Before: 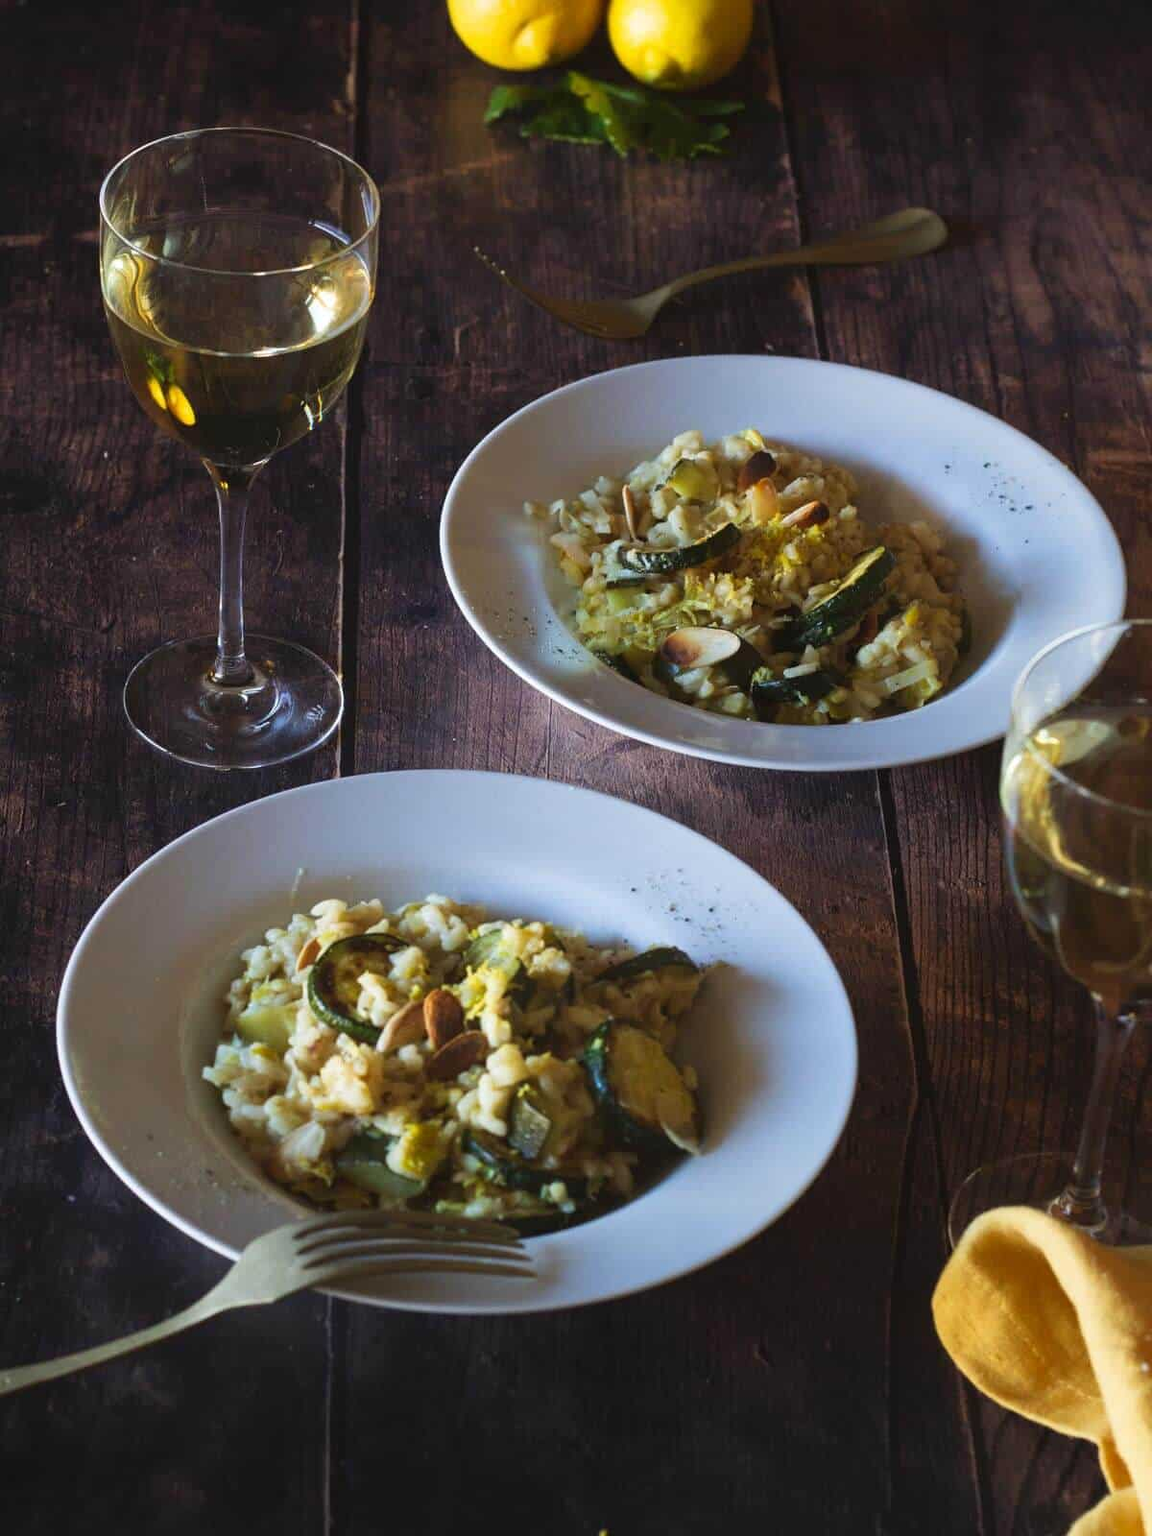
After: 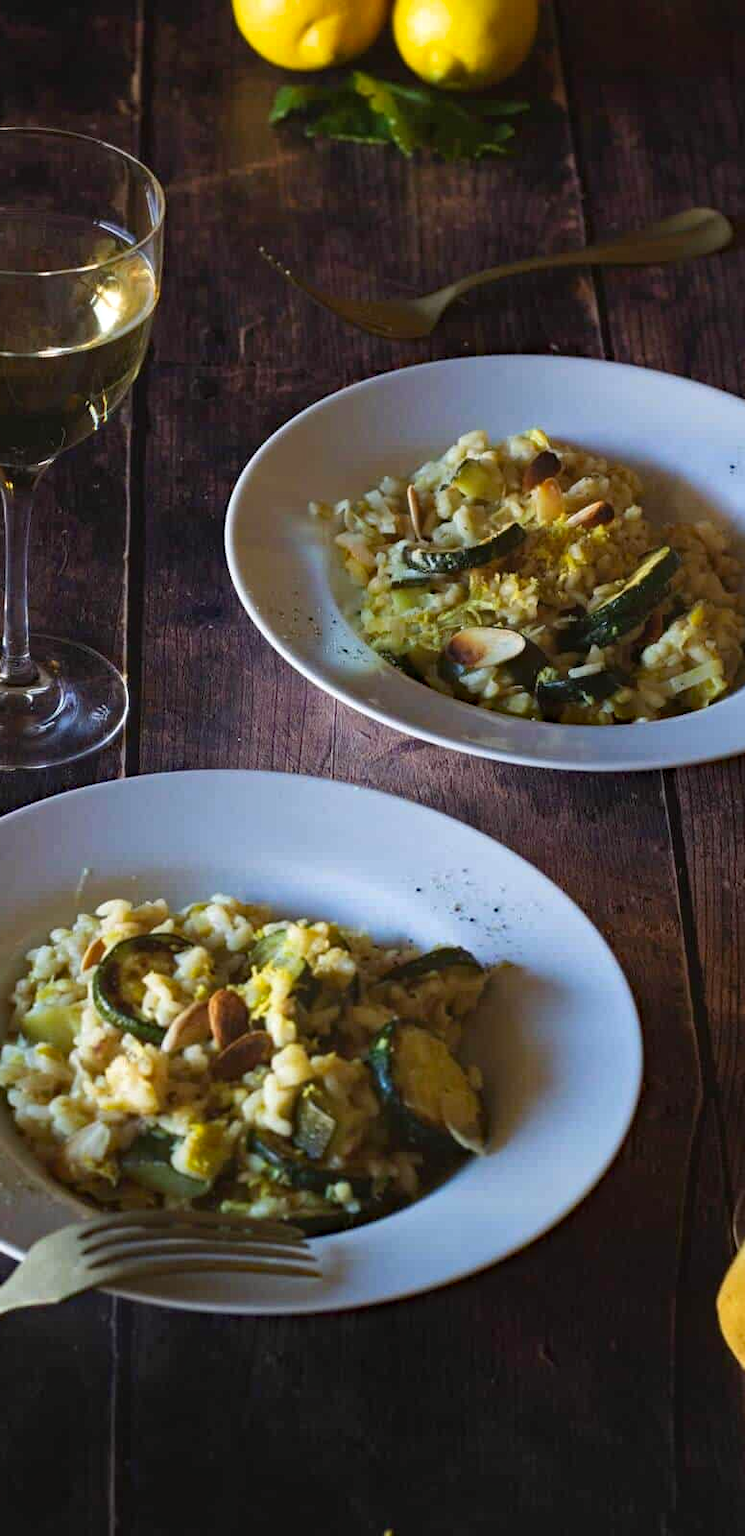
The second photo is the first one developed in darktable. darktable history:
haze removal: strength 0.284, distance 0.244, adaptive false
crop and rotate: left 18.701%, right 16.496%
